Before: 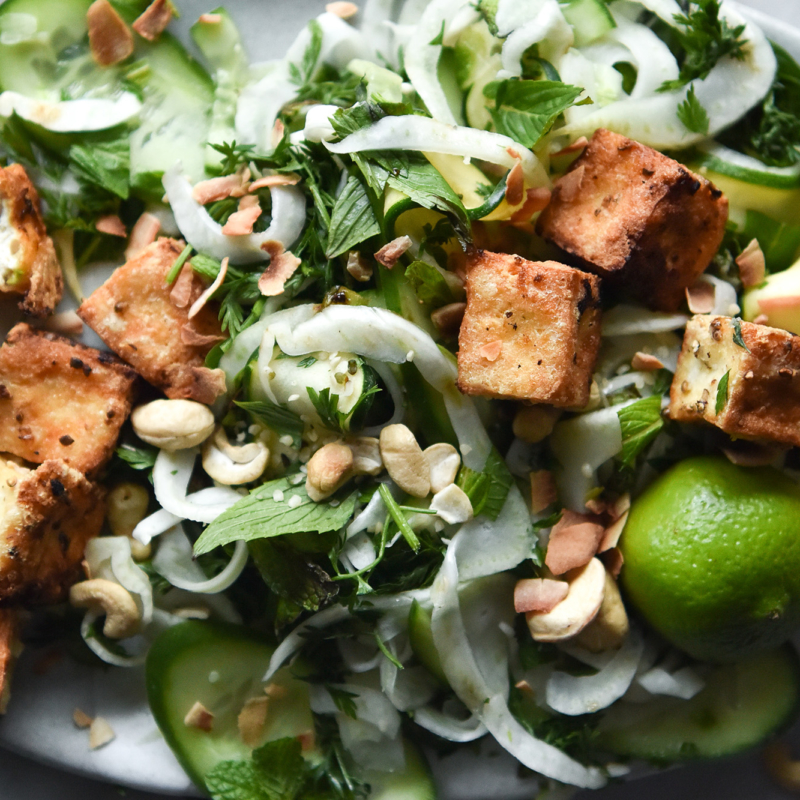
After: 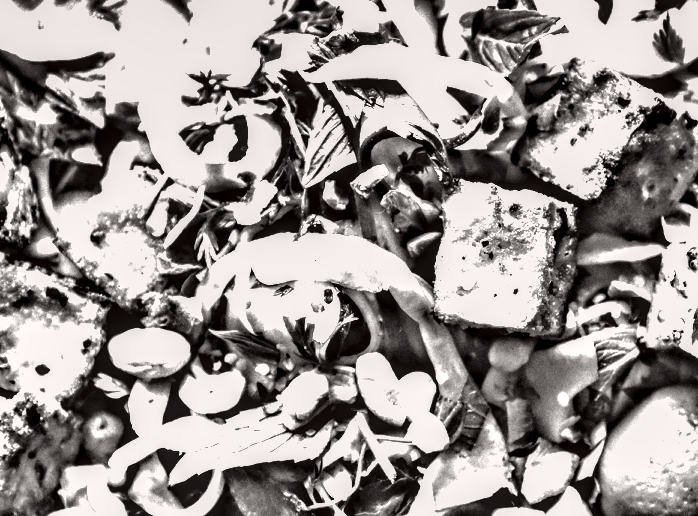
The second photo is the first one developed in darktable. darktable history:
crop: left 3.015%, top 8.969%, right 9.647%, bottom 26.457%
exposure: exposure 2.207 EV, compensate highlight preservation false
local contrast: detail 150%
color zones: curves: ch0 [(0, 0.613) (0.01, 0.613) (0.245, 0.448) (0.498, 0.529) (0.642, 0.665) (0.879, 0.777) (0.99, 0.613)]; ch1 [(0, 0) (0.143, 0) (0.286, 0) (0.429, 0) (0.571, 0) (0.714, 0) (0.857, 0)], mix -93.41%
shadows and highlights: shadows 19.13, highlights -83.41, soften with gaussian
tone curve: curves: ch0 [(0, 0.013) (0.175, 0.11) (0.337, 0.304) (0.498, 0.485) (0.78, 0.742) (0.993, 0.954)]; ch1 [(0, 0) (0.294, 0.184) (0.359, 0.34) (0.362, 0.35) (0.43, 0.41) (0.469, 0.463) (0.495, 0.502) (0.54, 0.563) (0.612, 0.641) (1, 1)]; ch2 [(0, 0) (0.44, 0.437) (0.495, 0.502) (0.524, 0.534) (0.557, 0.56) (0.634, 0.654) (0.728, 0.722) (1, 1)], color space Lab, independent channels, preserve colors none
highpass: on, module defaults
